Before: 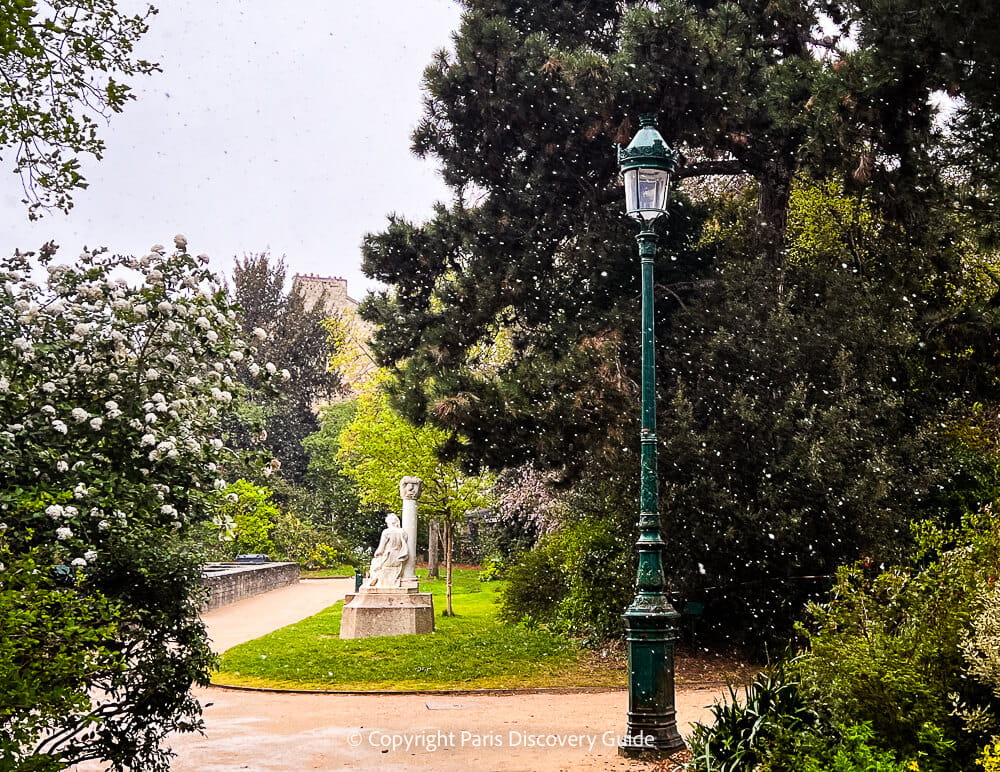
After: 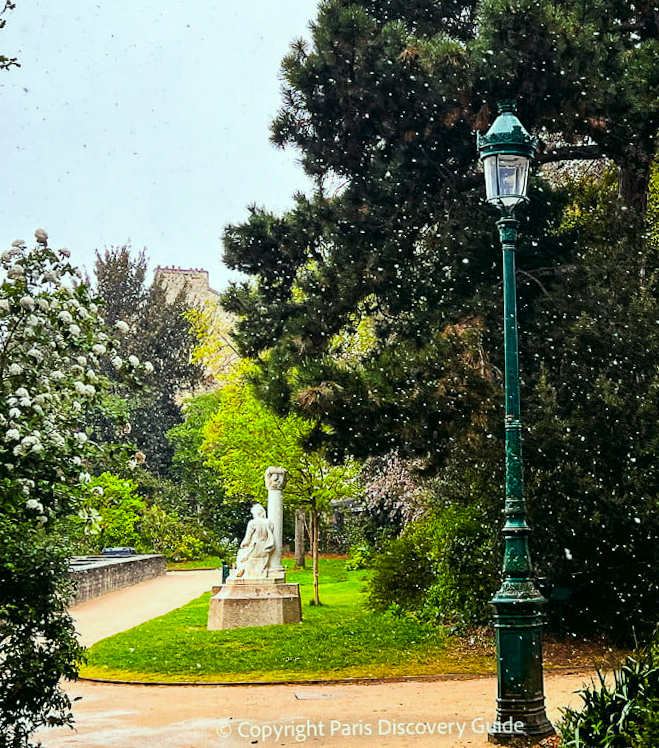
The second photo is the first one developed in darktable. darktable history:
color correction: highlights a* -7.33, highlights b* 1.26, shadows a* -3.55, saturation 1.4
rotate and perspective: rotation -1°, crop left 0.011, crop right 0.989, crop top 0.025, crop bottom 0.975
crop and rotate: left 13.409%, right 19.924%
levels: levels [0, 0.51, 1]
